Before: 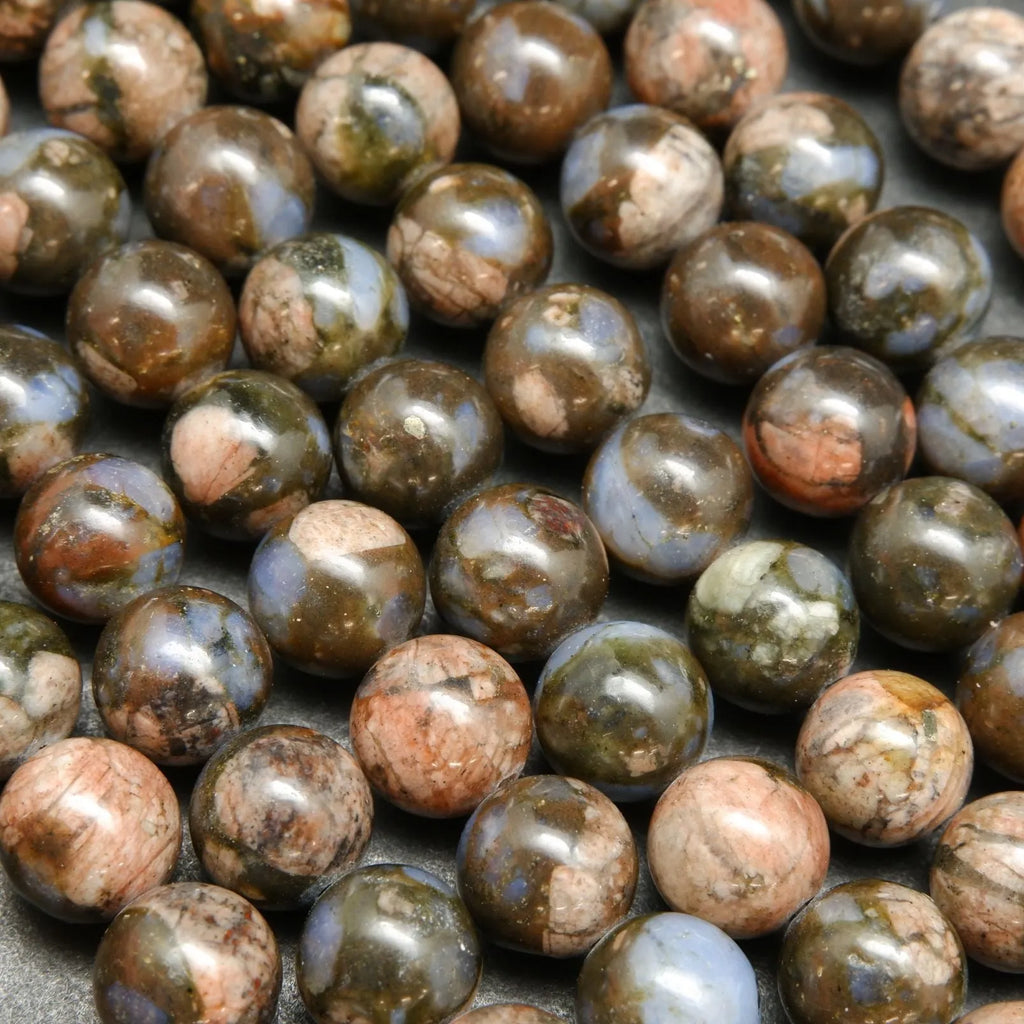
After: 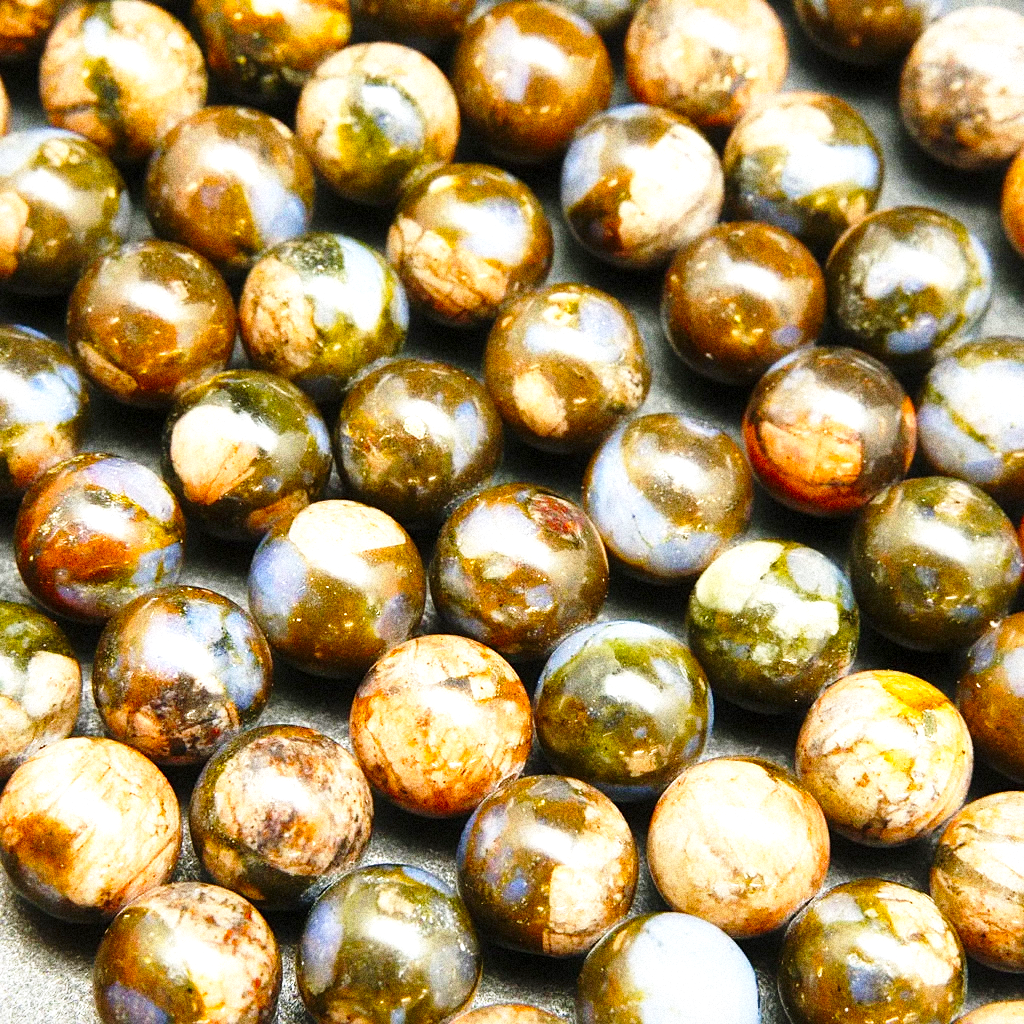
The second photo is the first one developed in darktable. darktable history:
sharpen: amount 0.2
grain: coarseness 14.49 ISO, strength 48.04%, mid-tones bias 35%
local contrast: mode bilateral grid, contrast 20, coarseness 50, detail 150%, midtone range 0.2
exposure: exposure 0.29 EV, compensate highlight preservation false
fill light: on, module defaults
base curve: curves: ch0 [(0, 0) (0.026, 0.03) (0.109, 0.232) (0.351, 0.748) (0.669, 0.968) (1, 1)], preserve colors none
contrast equalizer: y [[0.5, 0.488, 0.462, 0.461, 0.491, 0.5], [0.5 ×6], [0.5 ×6], [0 ×6], [0 ×6]]
color balance rgb: linear chroma grading › global chroma 15%, perceptual saturation grading › global saturation 30%
